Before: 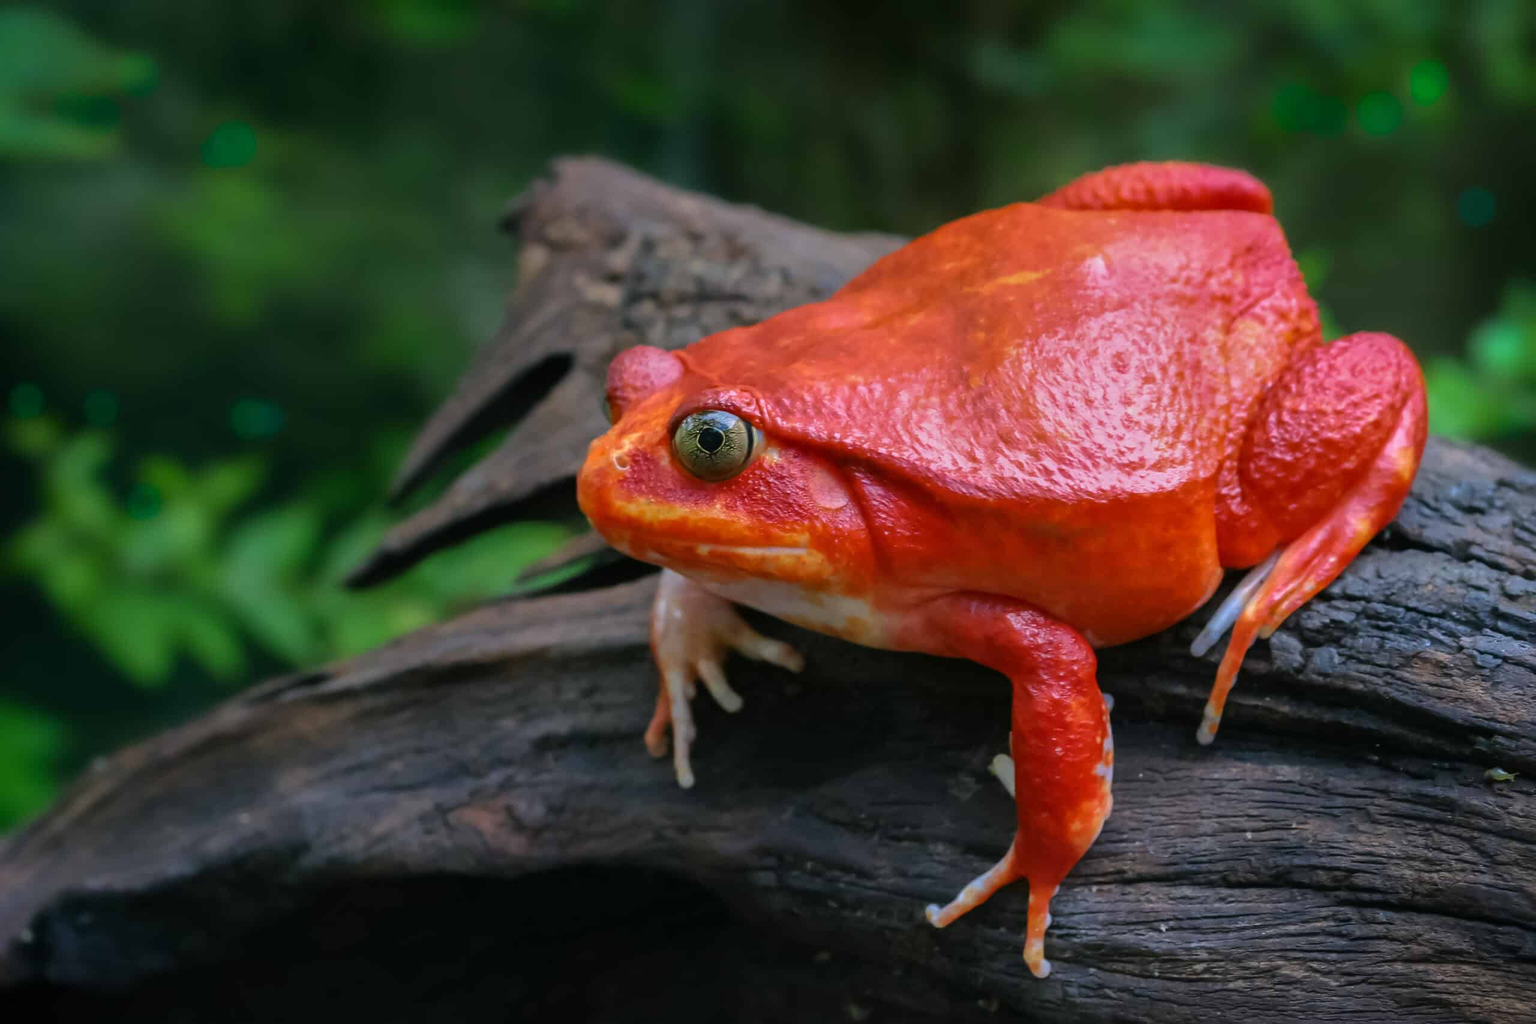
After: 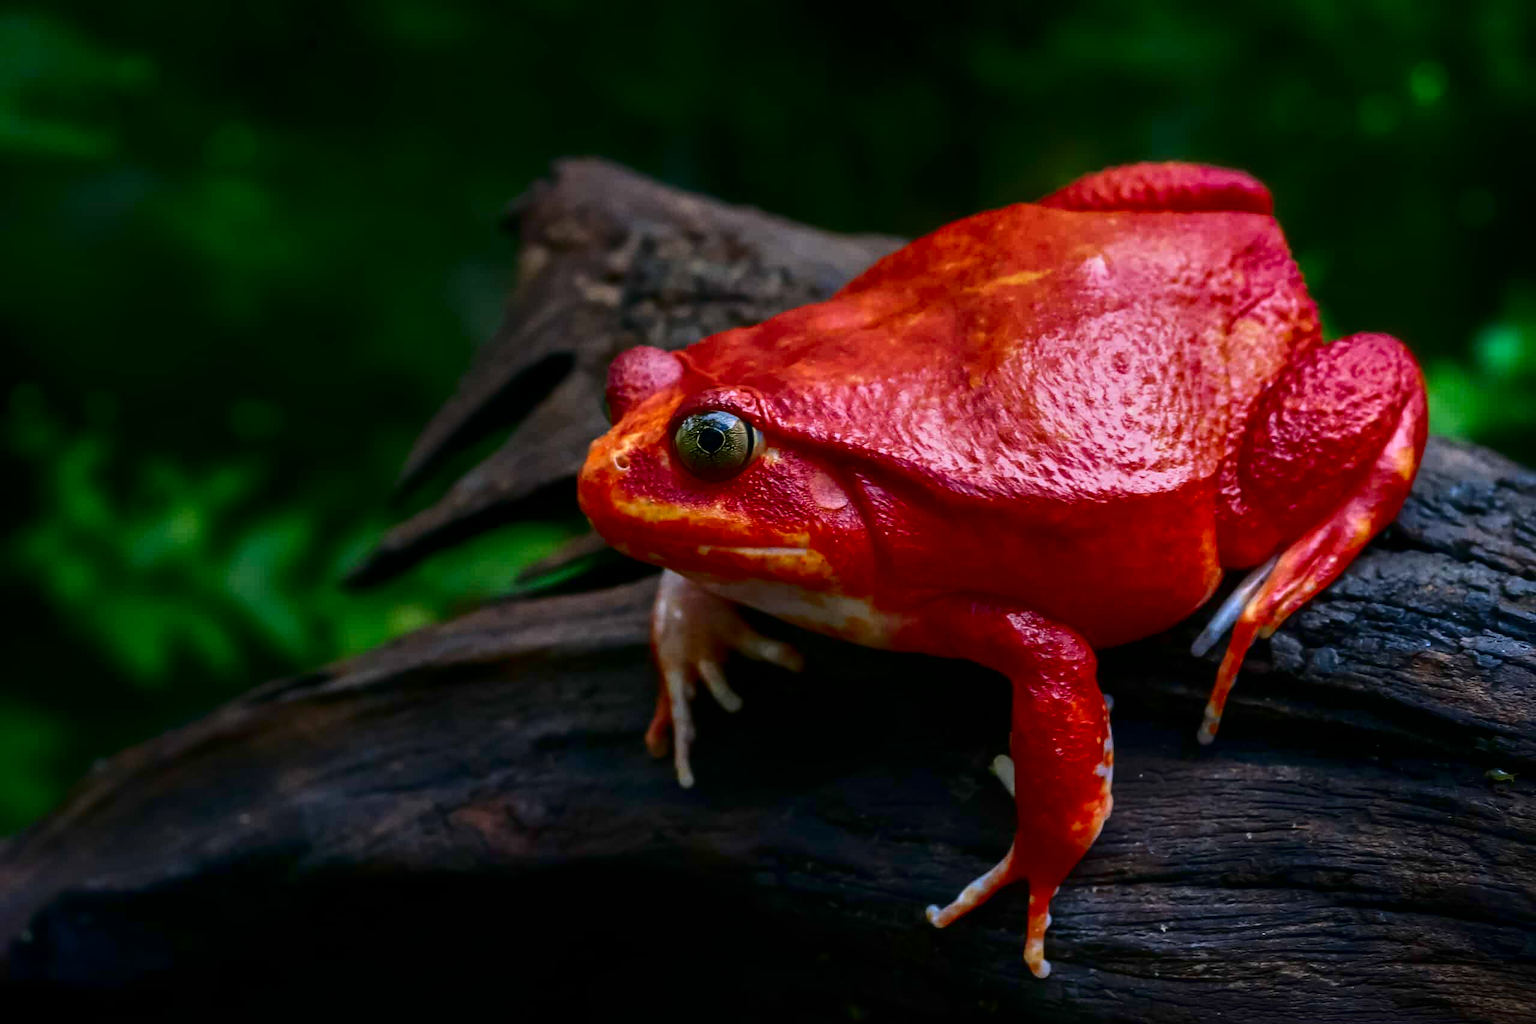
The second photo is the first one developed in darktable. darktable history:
contrast brightness saturation: contrast 0.242, brightness -0.237, saturation 0.145
